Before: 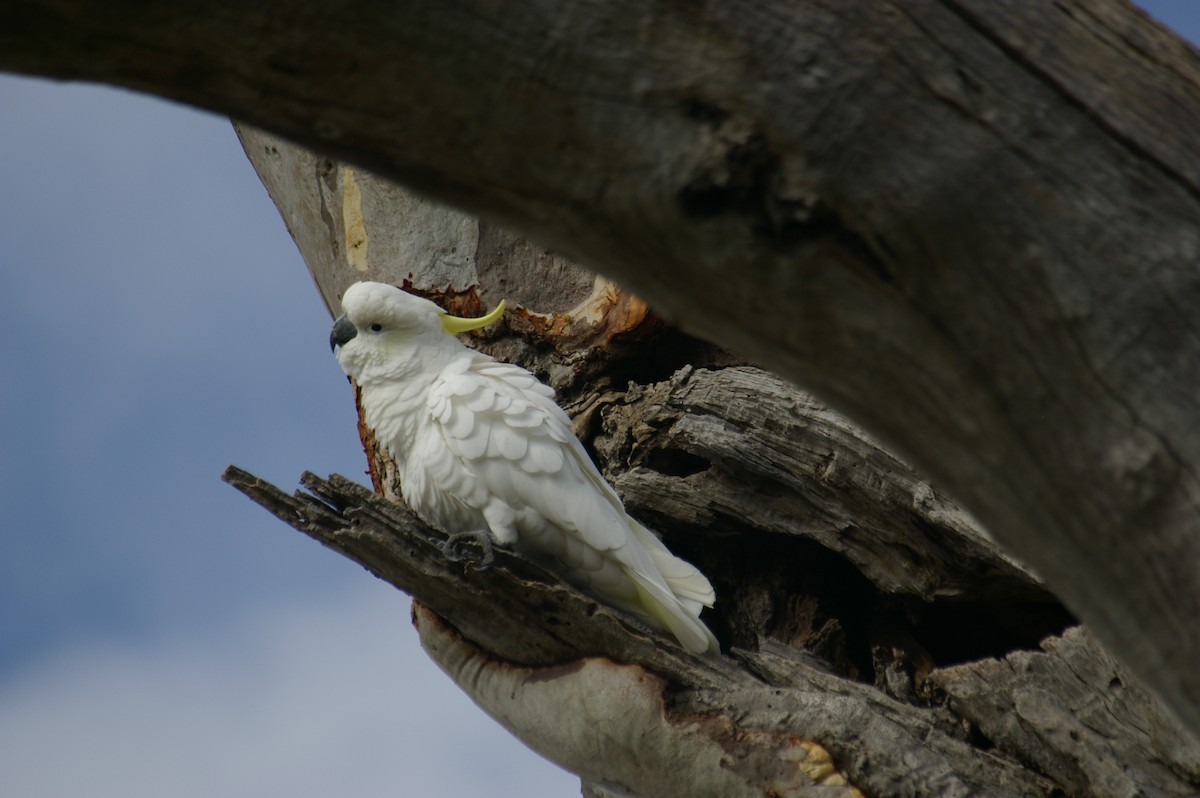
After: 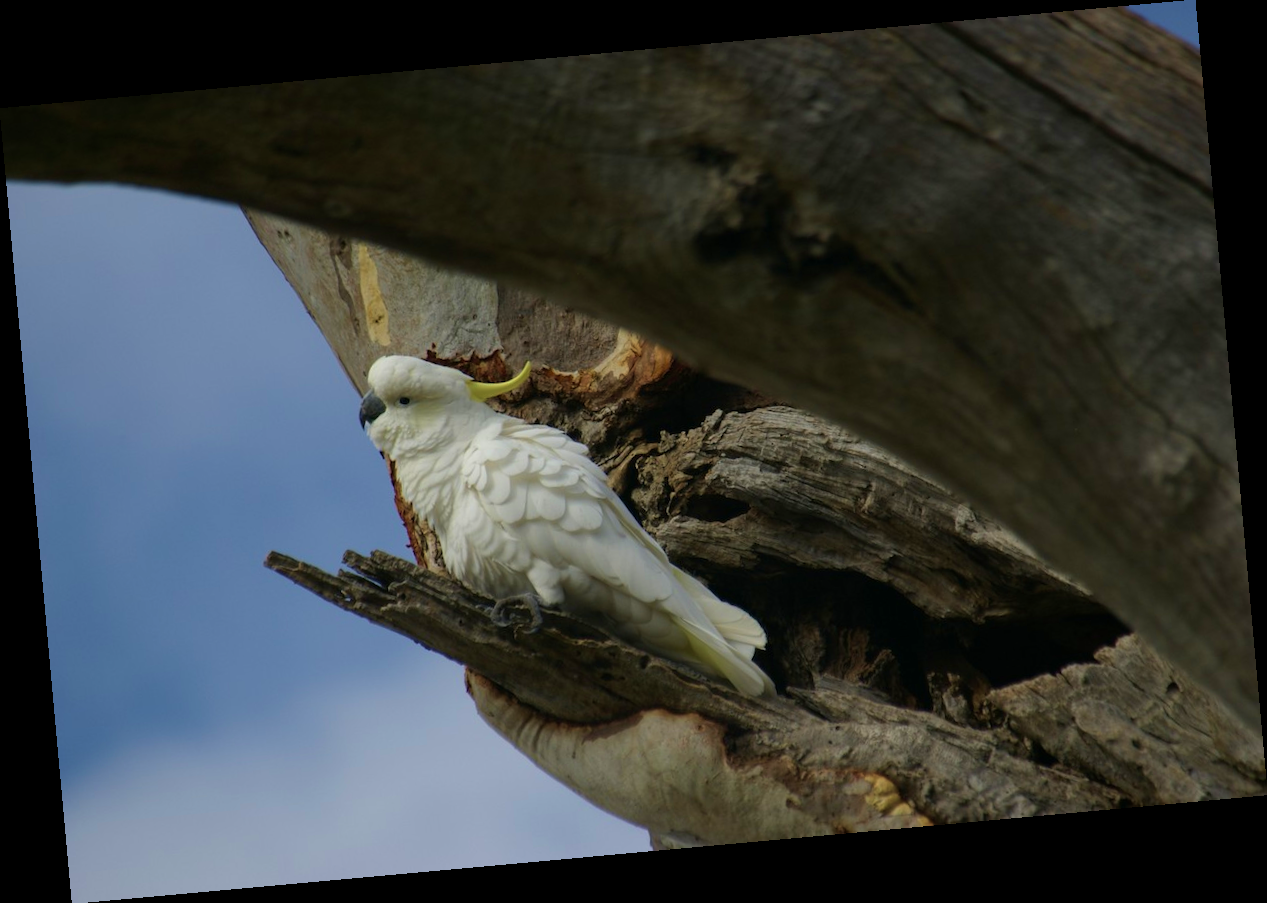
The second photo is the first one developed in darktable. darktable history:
rotate and perspective: rotation -5.2°, automatic cropping off
velvia: strength 45%
